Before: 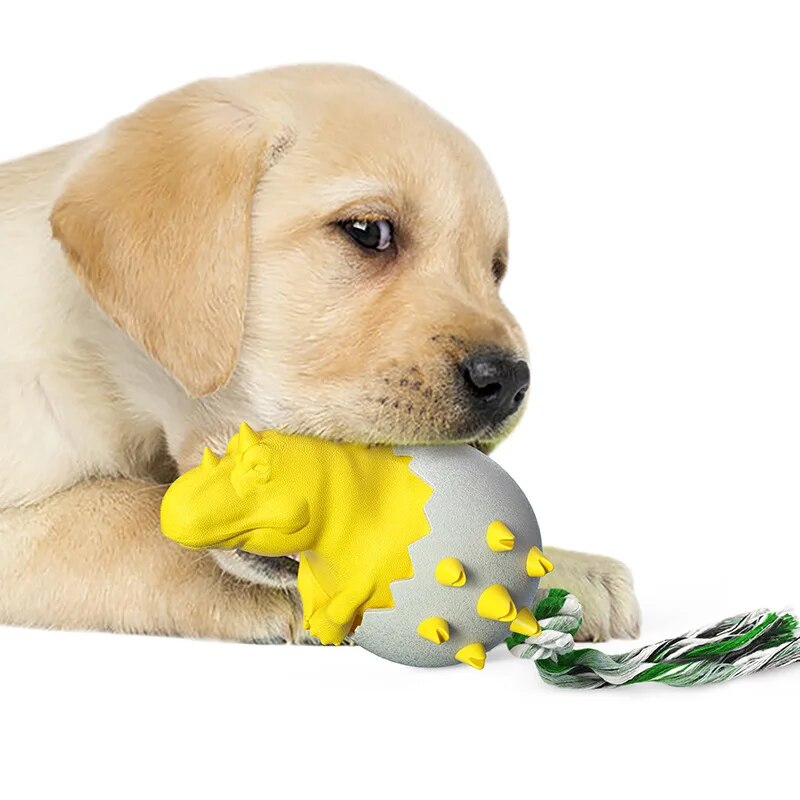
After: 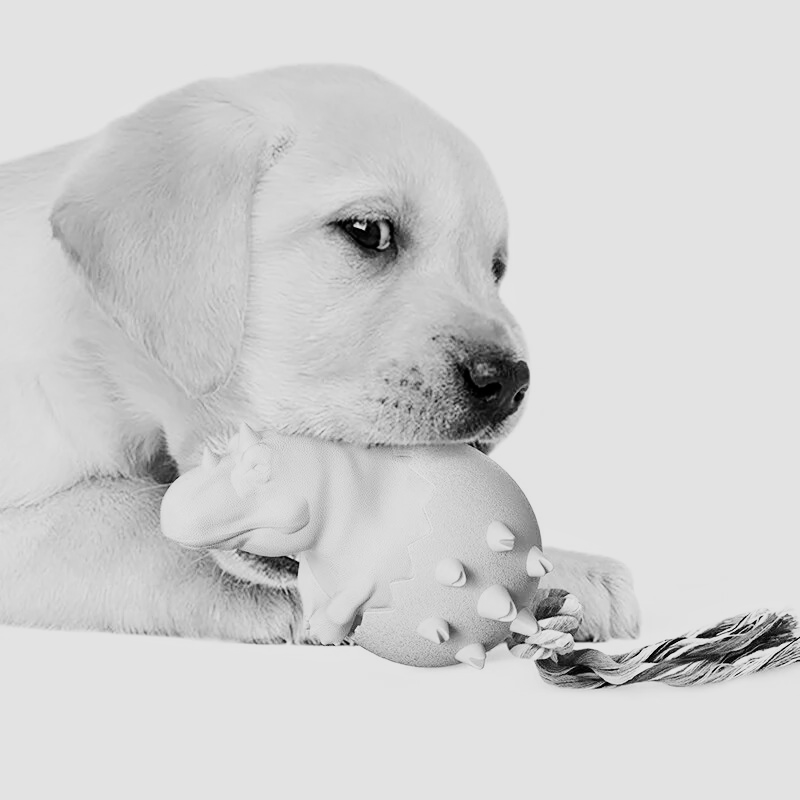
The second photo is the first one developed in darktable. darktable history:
filmic rgb: black relative exposure -7.5 EV, white relative exposure 5 EV, hardness 3.31, contrast 1.3, contrast in shadows safe
exposure: black level correction 0, exposure 0.3 EV, compensate highlight preservation false
monochrome: a -35.87, b 49.73, size 1.7
